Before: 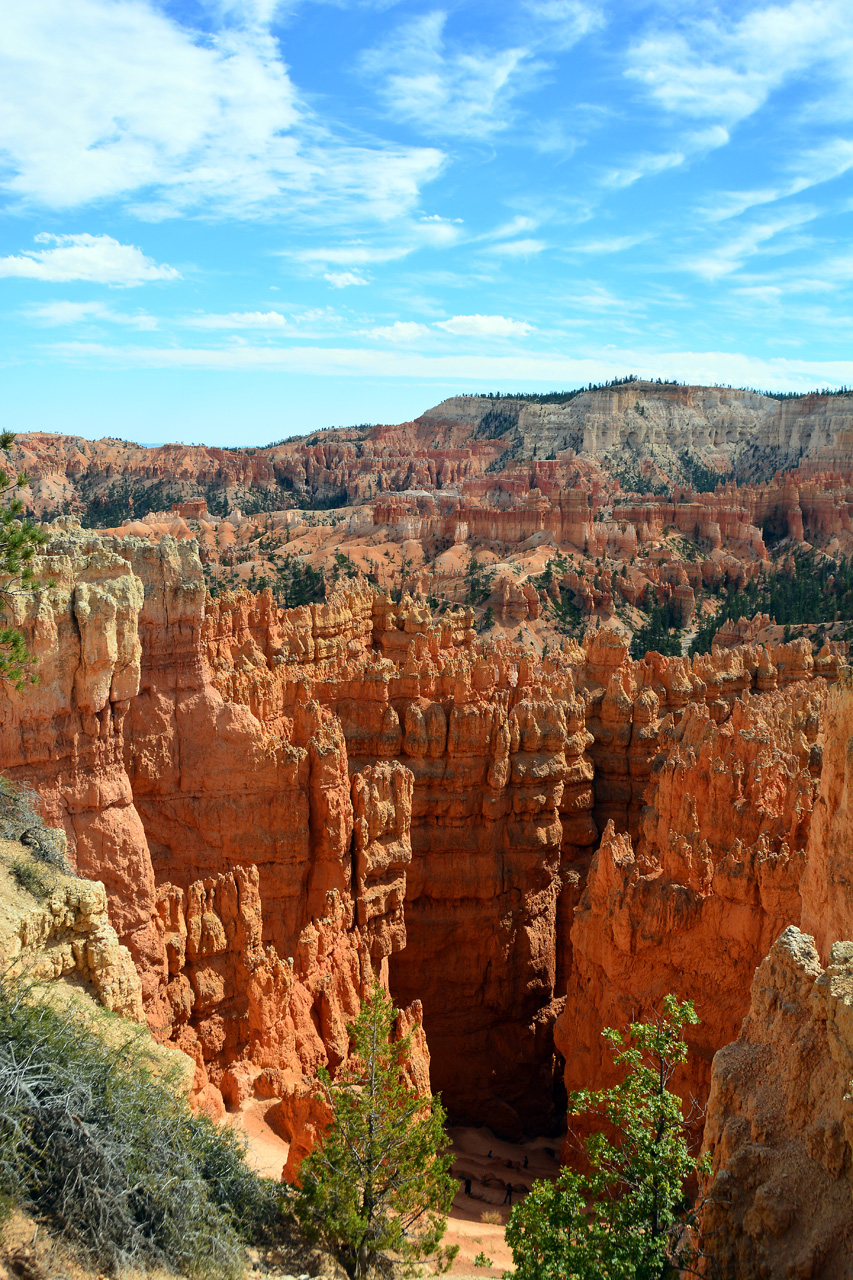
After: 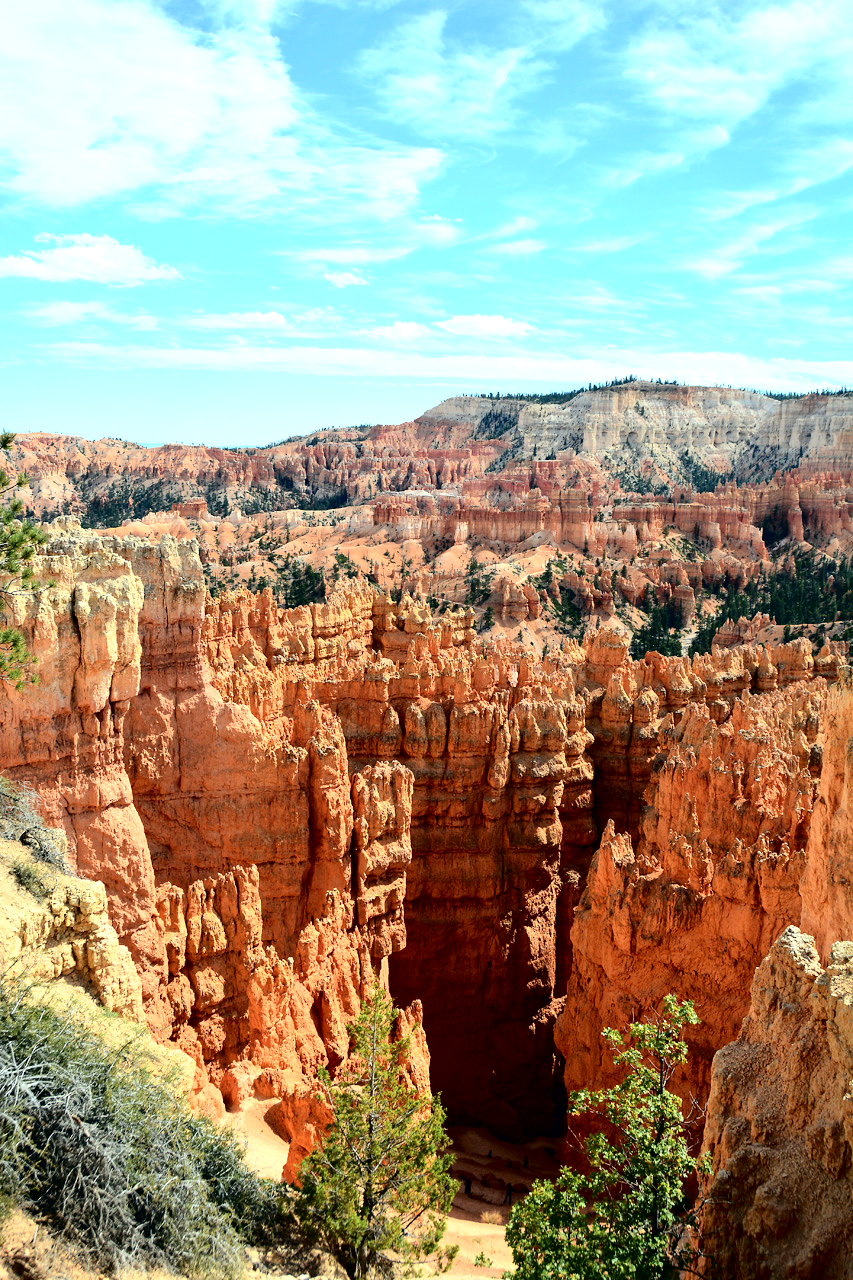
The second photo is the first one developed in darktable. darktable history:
exposure: black level correction 0.001, exposure 0.499 EV, compensate exposure bias true, compensate highlight preservation false
tone curve: curves: ch0 [(0, 0) (0.003, 0) (0.011, 0.002) (0.025, 0.004) (0.044, 0.007) (0.069, 0.015) (0.1, 0.025) (0.136, 0.04) (0.177, 0.09) (0.224, 0.152) (0.277, 0.239) (0.335, 0.335) (0.399, 0.43) (0.468, 0.524) (0.543, 0.621) (0.623, 0.712) (0.709, 0.792) (0.801, 0.871) (0.898, 0.951) (1, 1)], color space Lab, independent channels, preserve colors none
